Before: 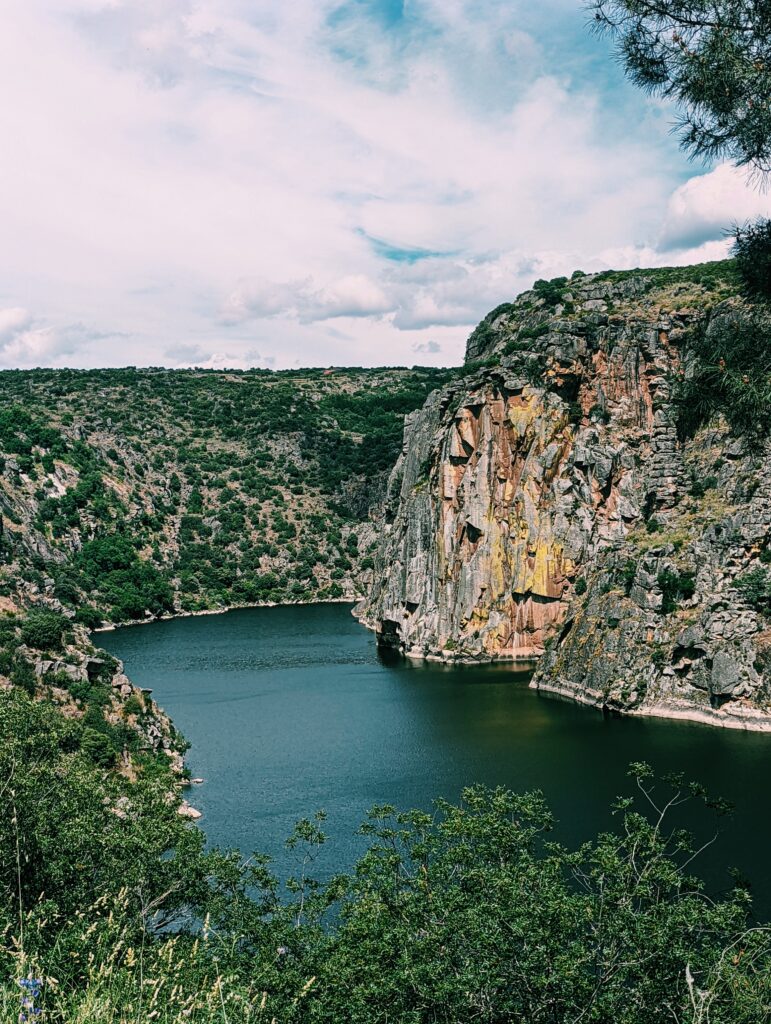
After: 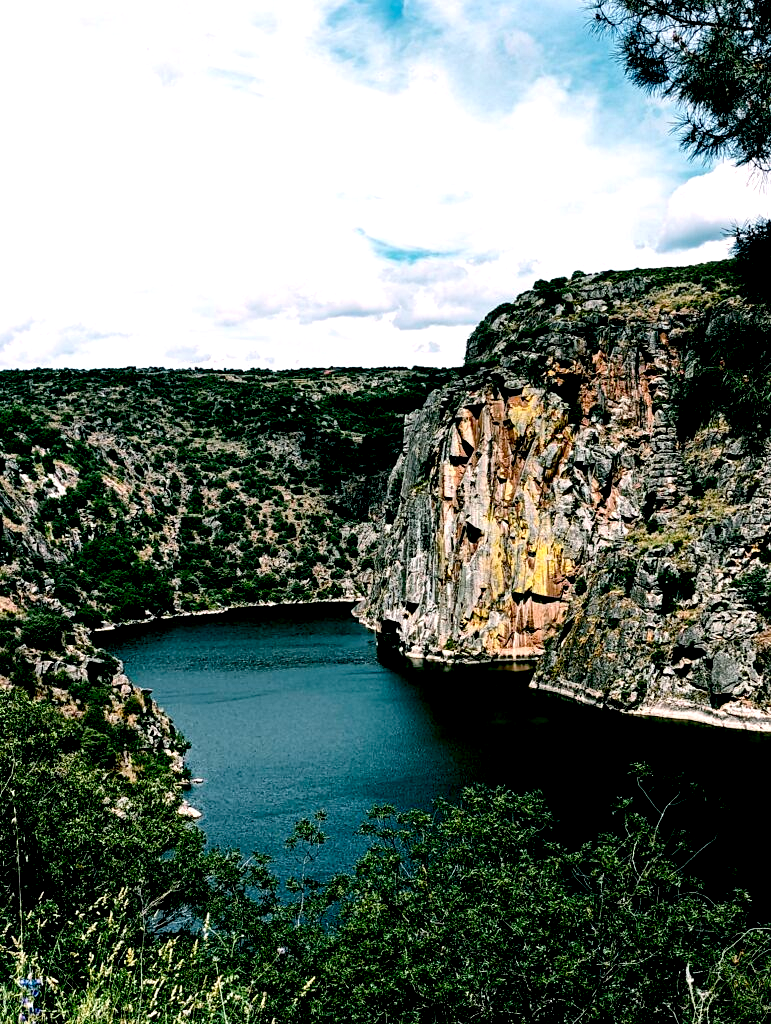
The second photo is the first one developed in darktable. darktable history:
tone equalizer: -8 EV -0.75 EV, -7 EV -0.7 EV, -6 EV -0.6 EV, -5 EV -0.4 EV, -3 EV 0.4 EV, -2 EV 0.6 EV, -1 EV 0.7 EV, +0 EV 0.75 EV, edges refinement/feathering 500, mask exposure compensation -1.57 EV, preserve details no
exposure: black level correction 0.047, exposure 0.013 EV, compensate highlight preservation false
